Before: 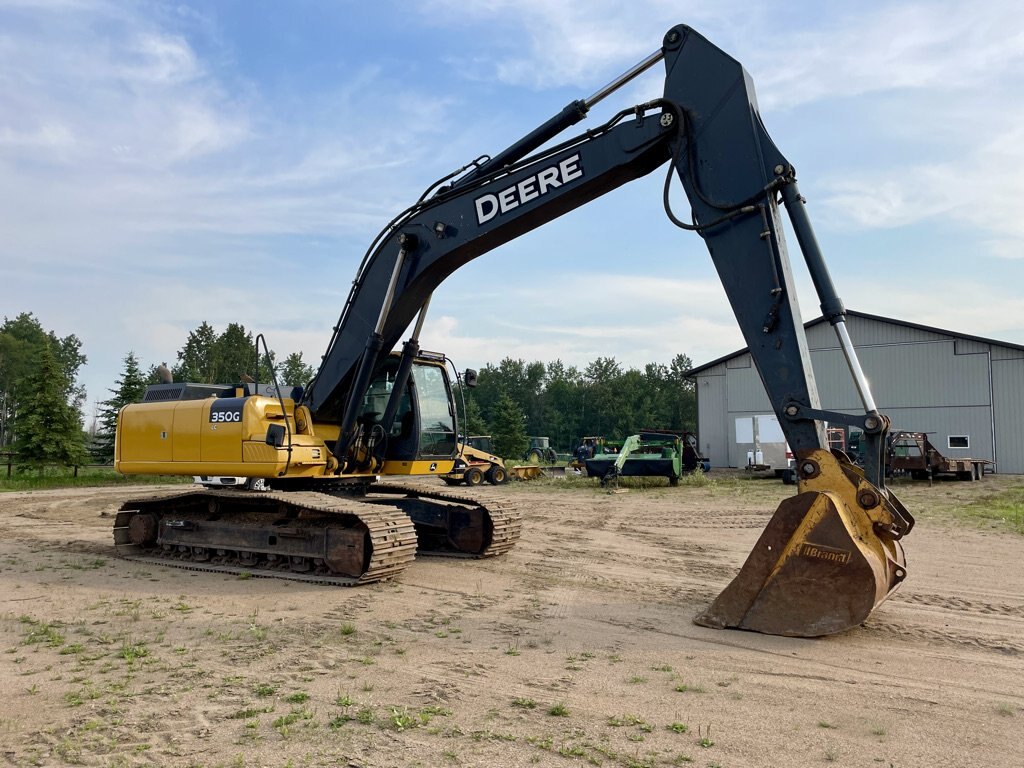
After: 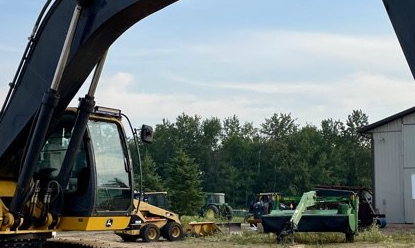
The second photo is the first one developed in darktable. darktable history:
crop: left 31.642%, top 31.803%, right 27.748%, bottom 35.798%
